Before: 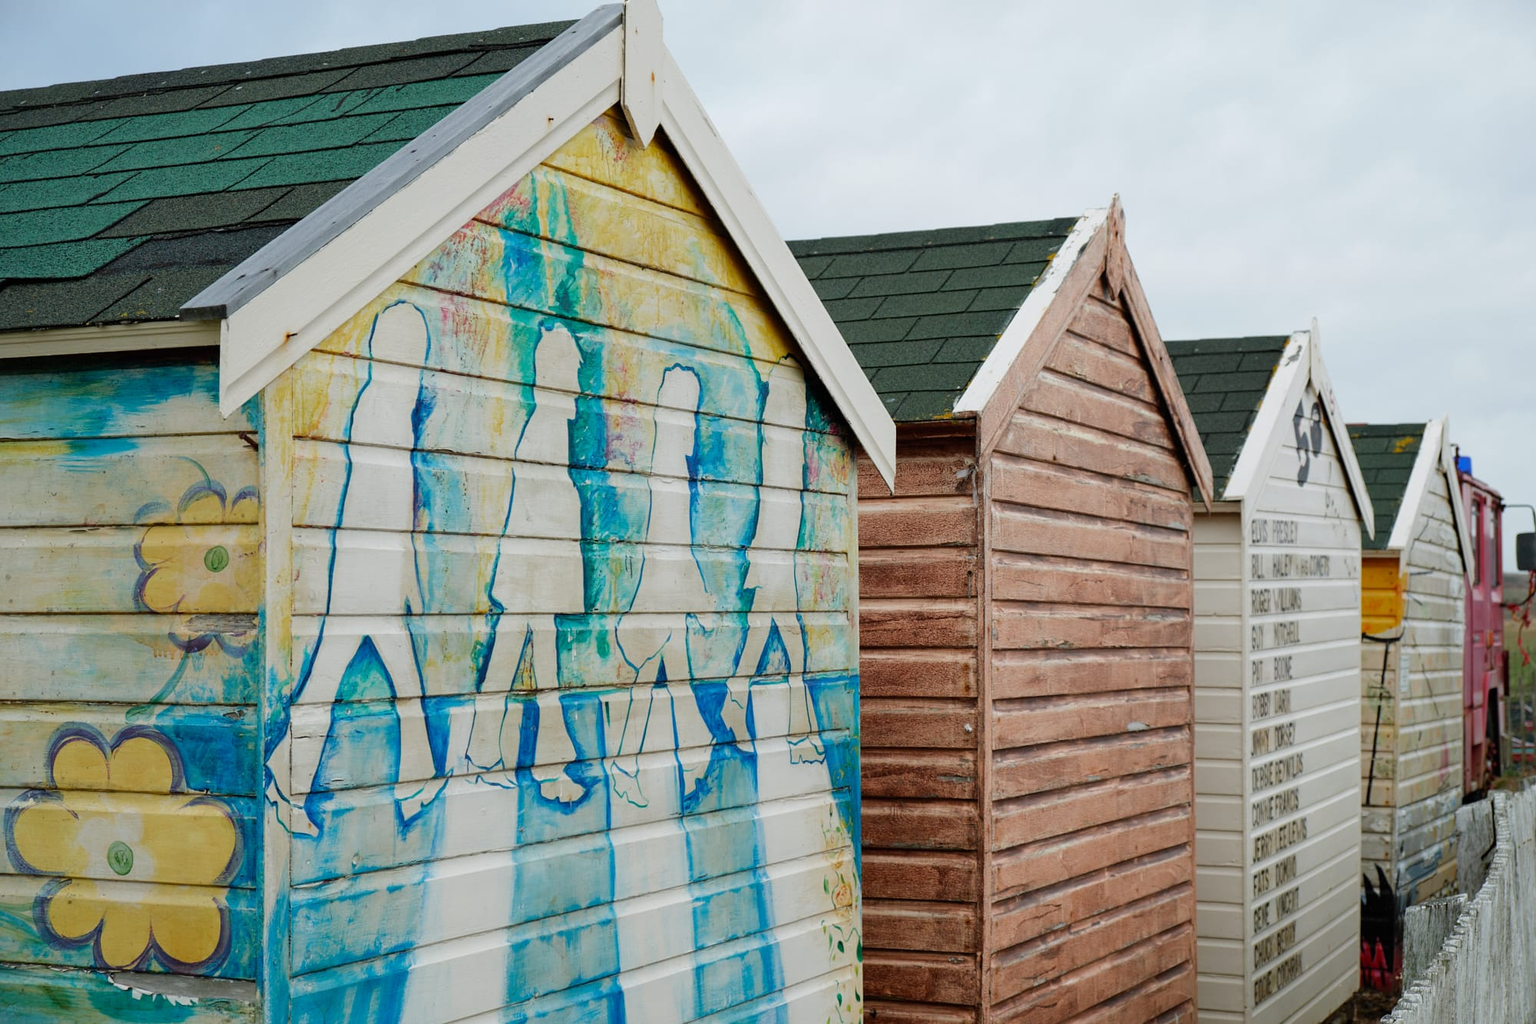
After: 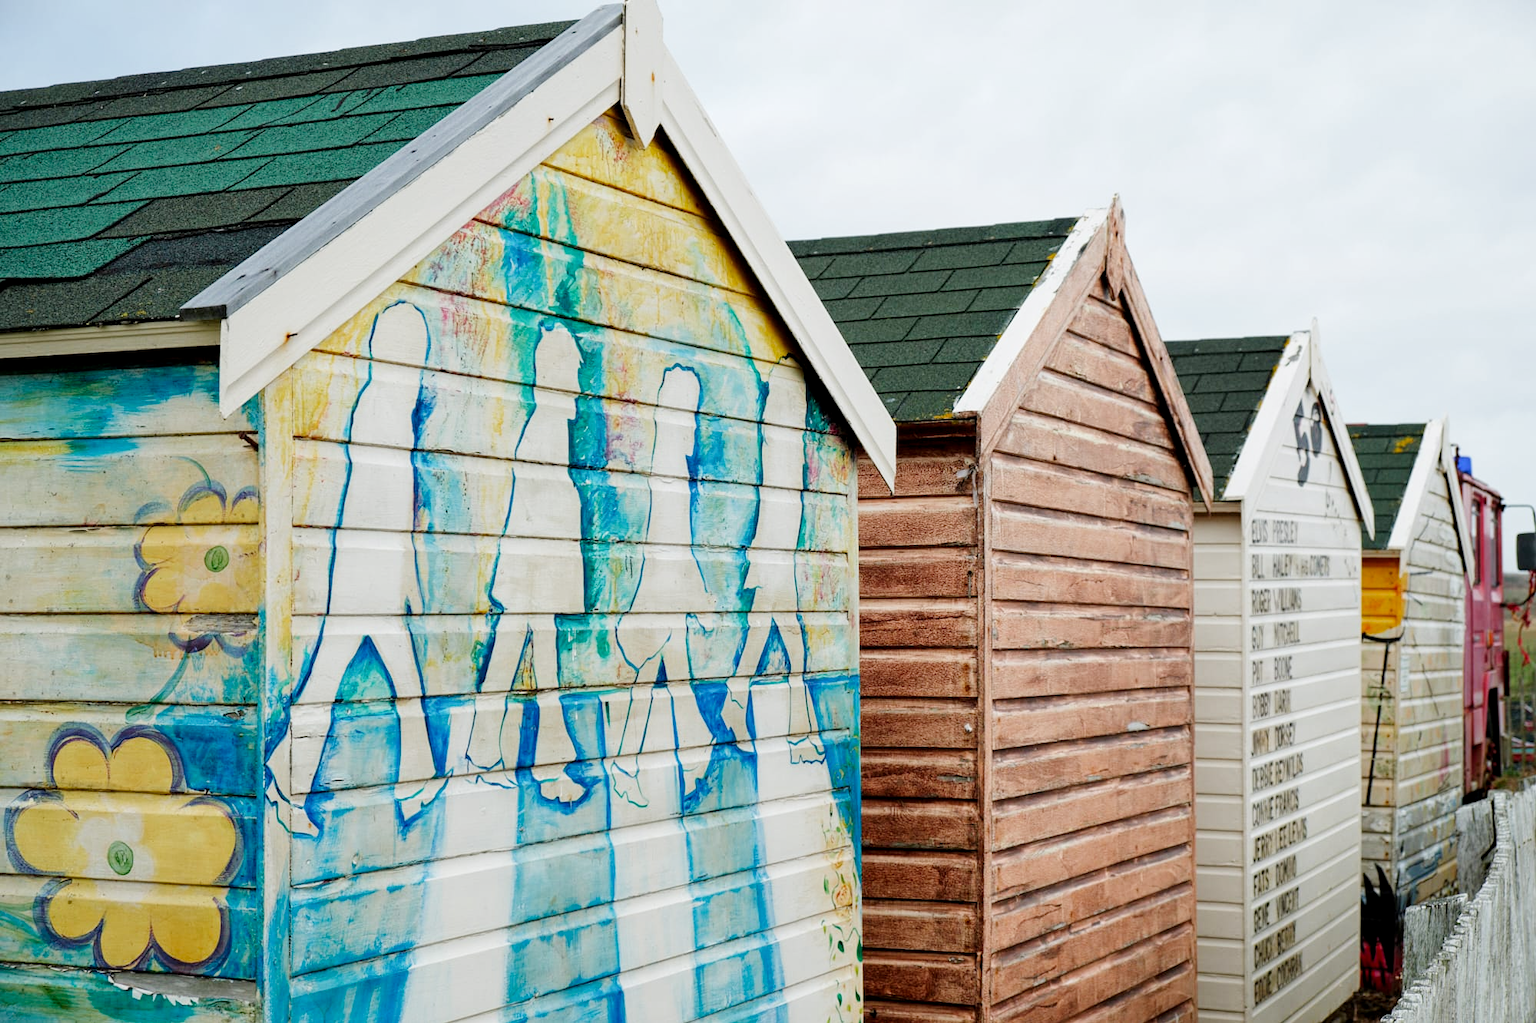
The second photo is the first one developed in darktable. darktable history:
tone curve: curves: ch0 [(0, 0) (0.004, 0.001) (0.133, 0.112) (0.325, 0.362) (0.832, 0.893) (1, 1)], preserve colors none
local contrast: highlights 104%, shadows 100%, detail 120%, midtone range 0.2
